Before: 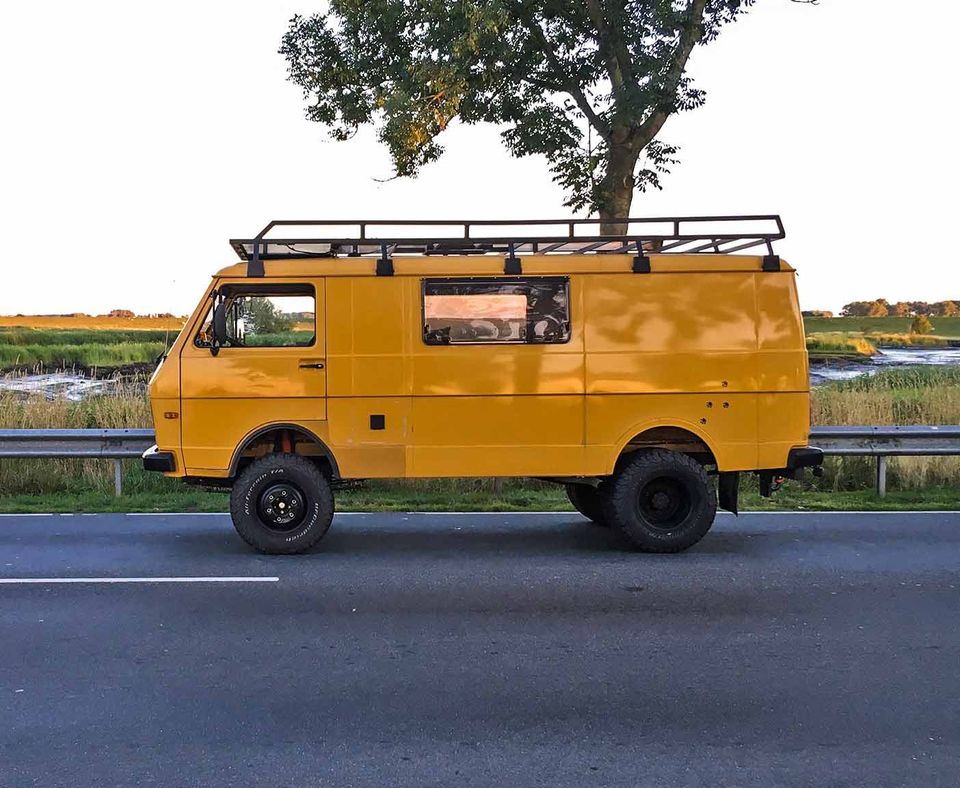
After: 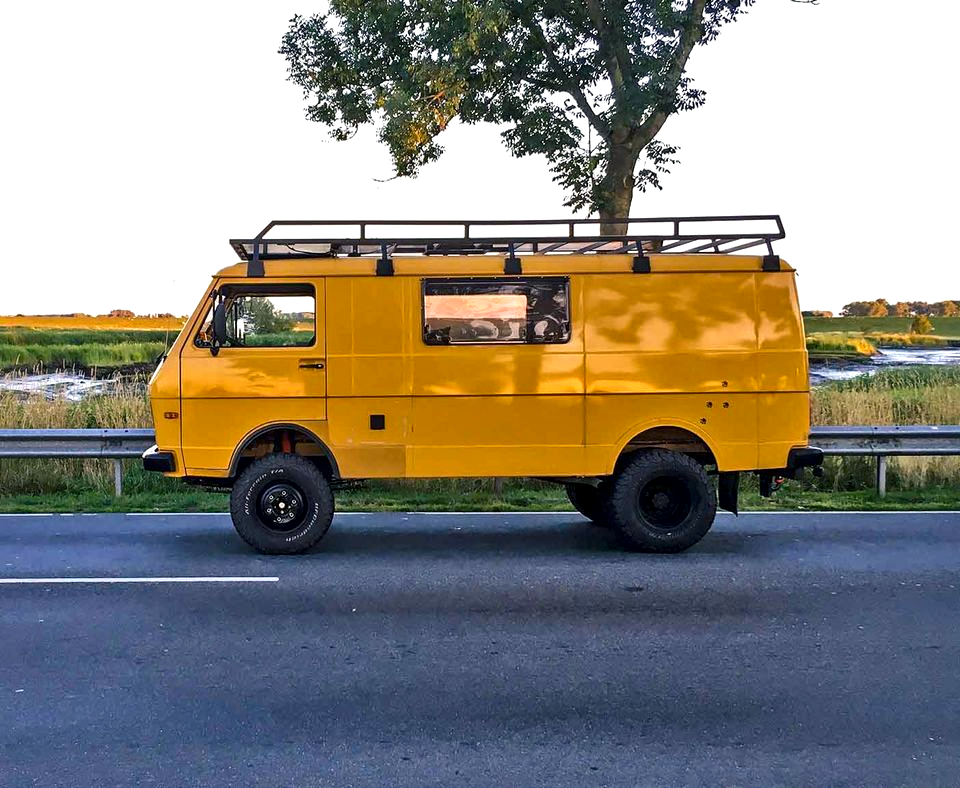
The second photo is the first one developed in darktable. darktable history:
local contrast: mode bilateral grid, contrast 20, coarseness 49, detail 150%, midtone range 0.2
color balance rgb: shadows lift › chroma 3.23%, shadows lift › hue 240.63°, power › hue 61.14°, highlights gain › luminance 18.088%, linear chroma grading › shadows -2.264%, linear chroma grading › highlights -14.304%, linear chroma grading › global chroma -9.545%, linear chroma grading › mid-tones -10.067%, perceptual saturation grading › global saturation 30.733%, global vibrance 24.248%
